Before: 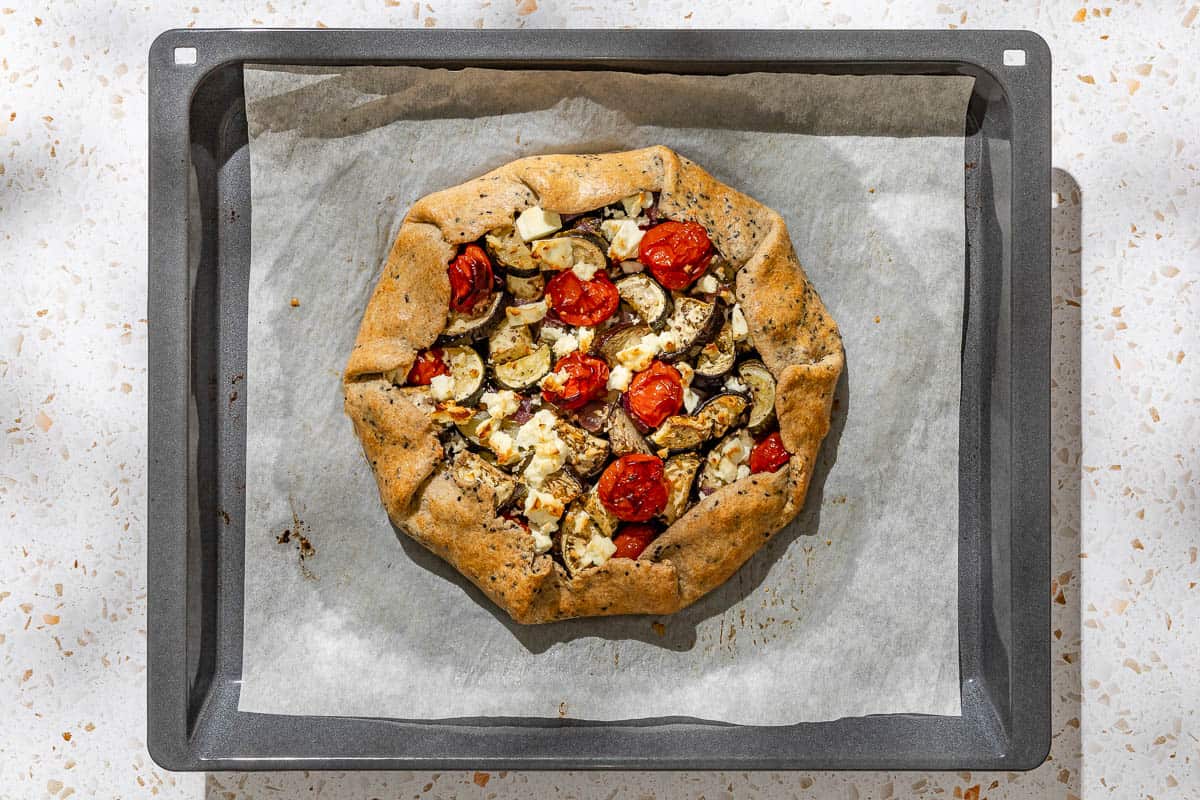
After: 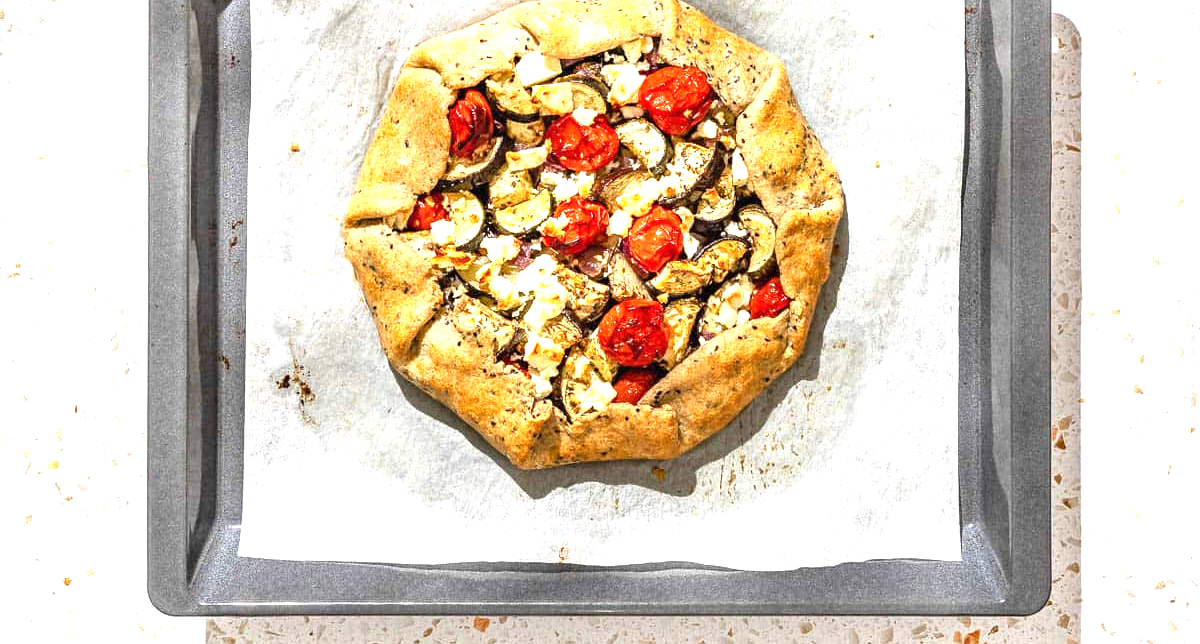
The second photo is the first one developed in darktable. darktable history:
crop and rotate: top 19.447%
exposure: black level correction 0, exposure 1.373 EV, compensate highlight preservation false
